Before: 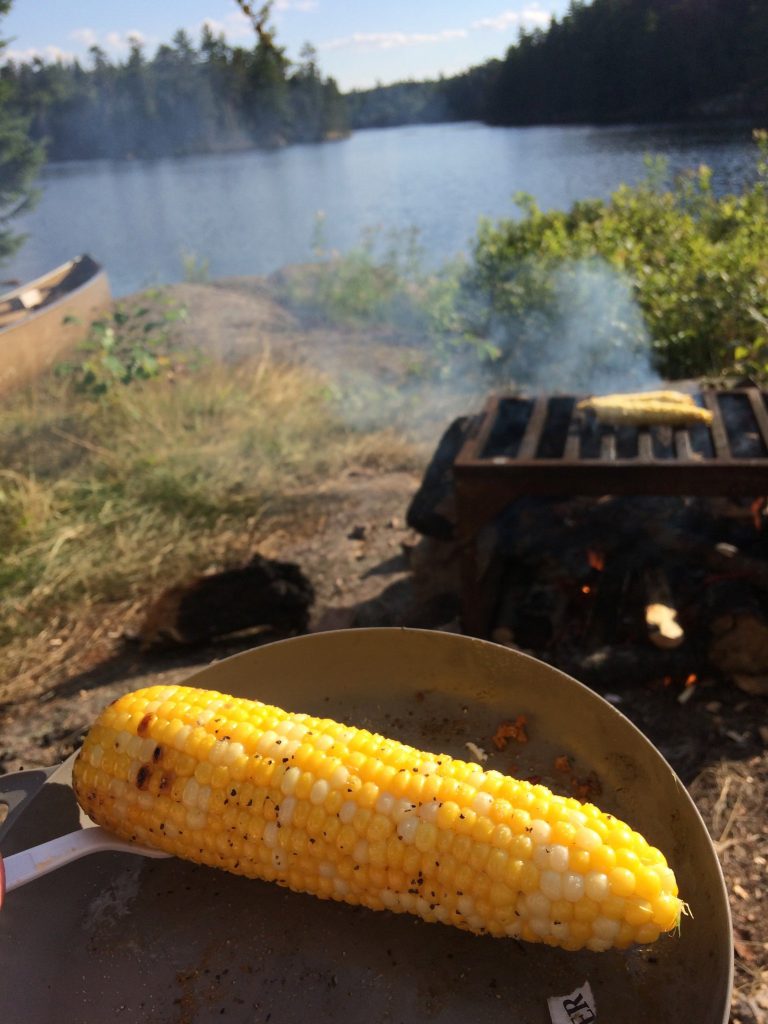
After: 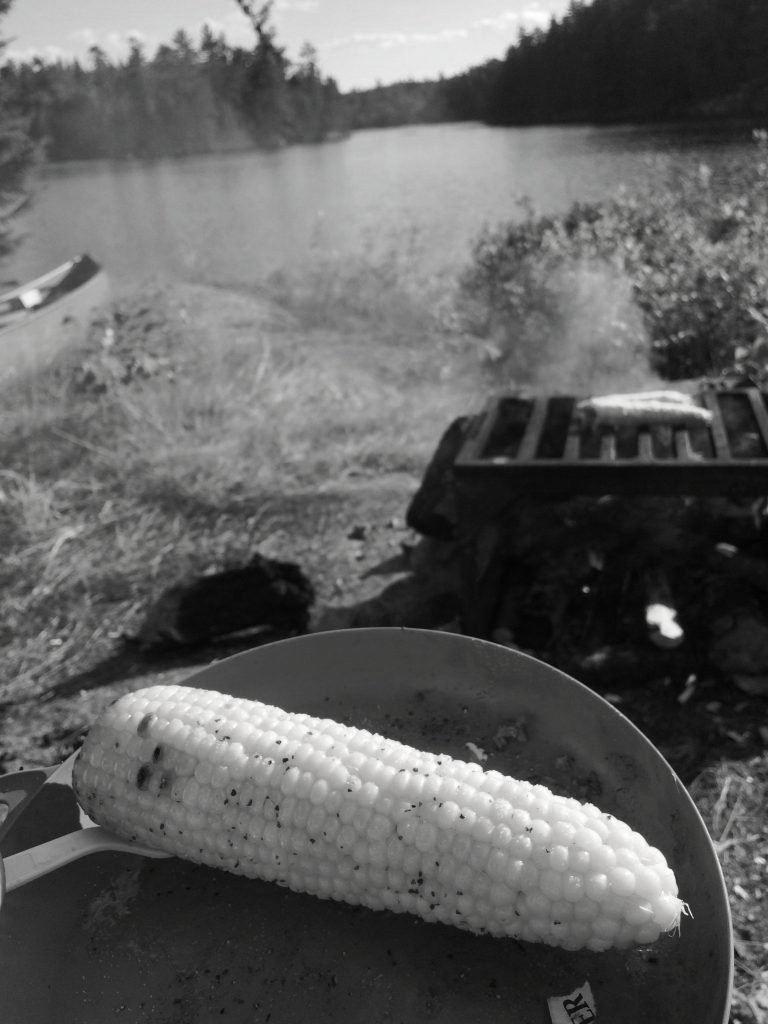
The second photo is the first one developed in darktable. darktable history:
contrast brightness saturation: saturation -0.993
